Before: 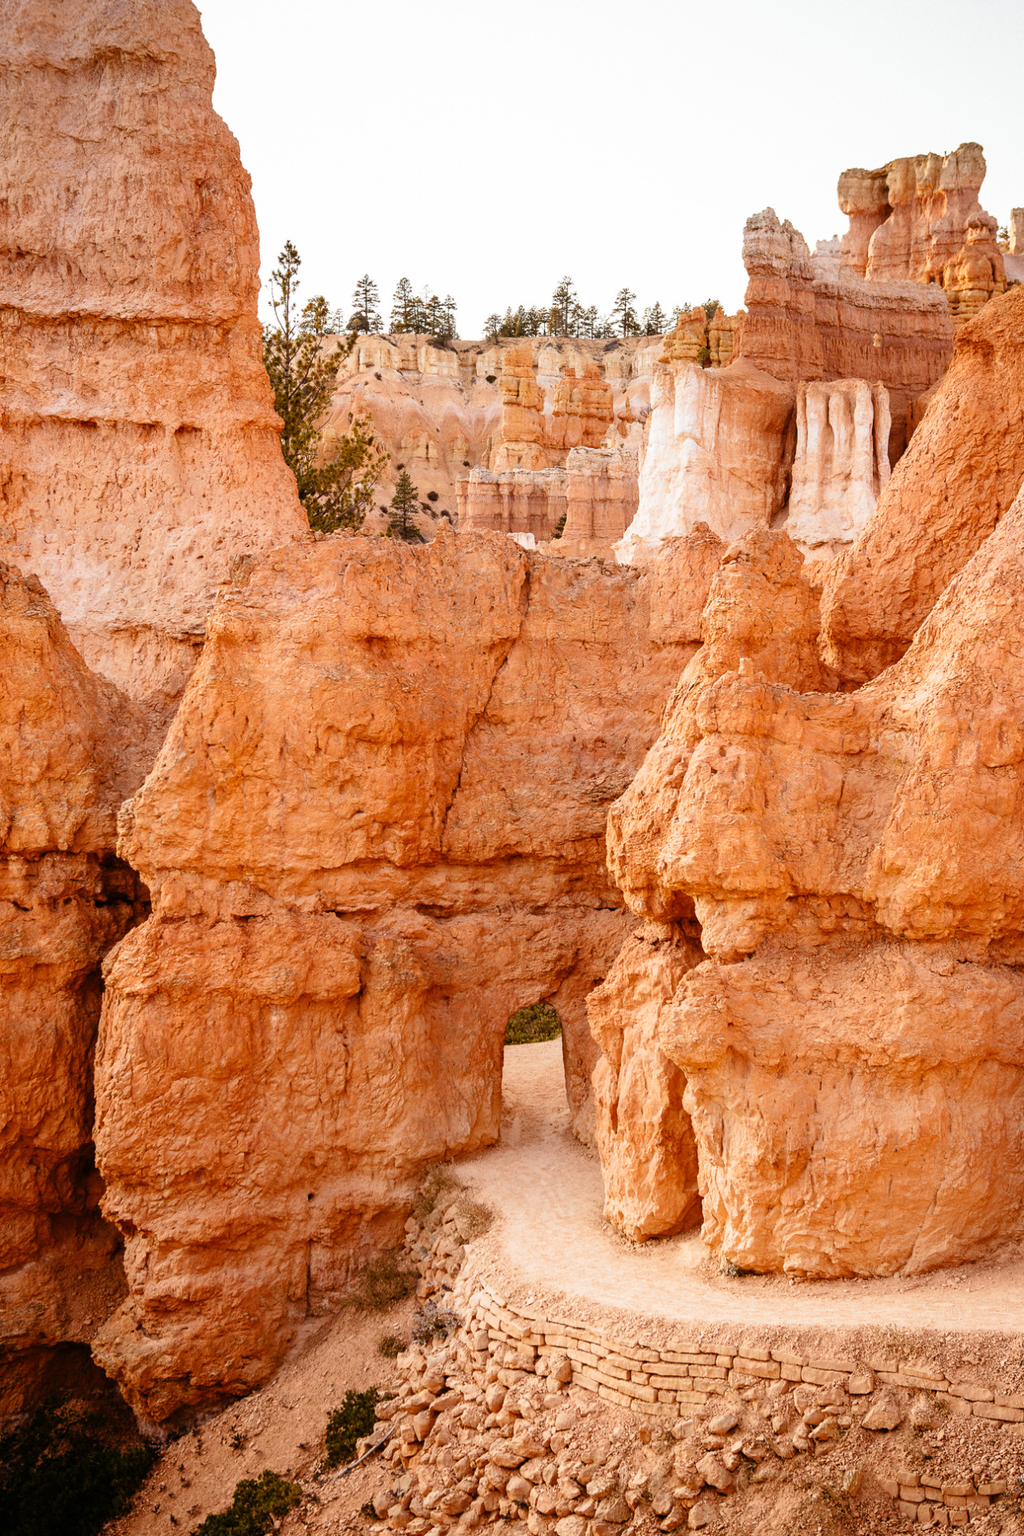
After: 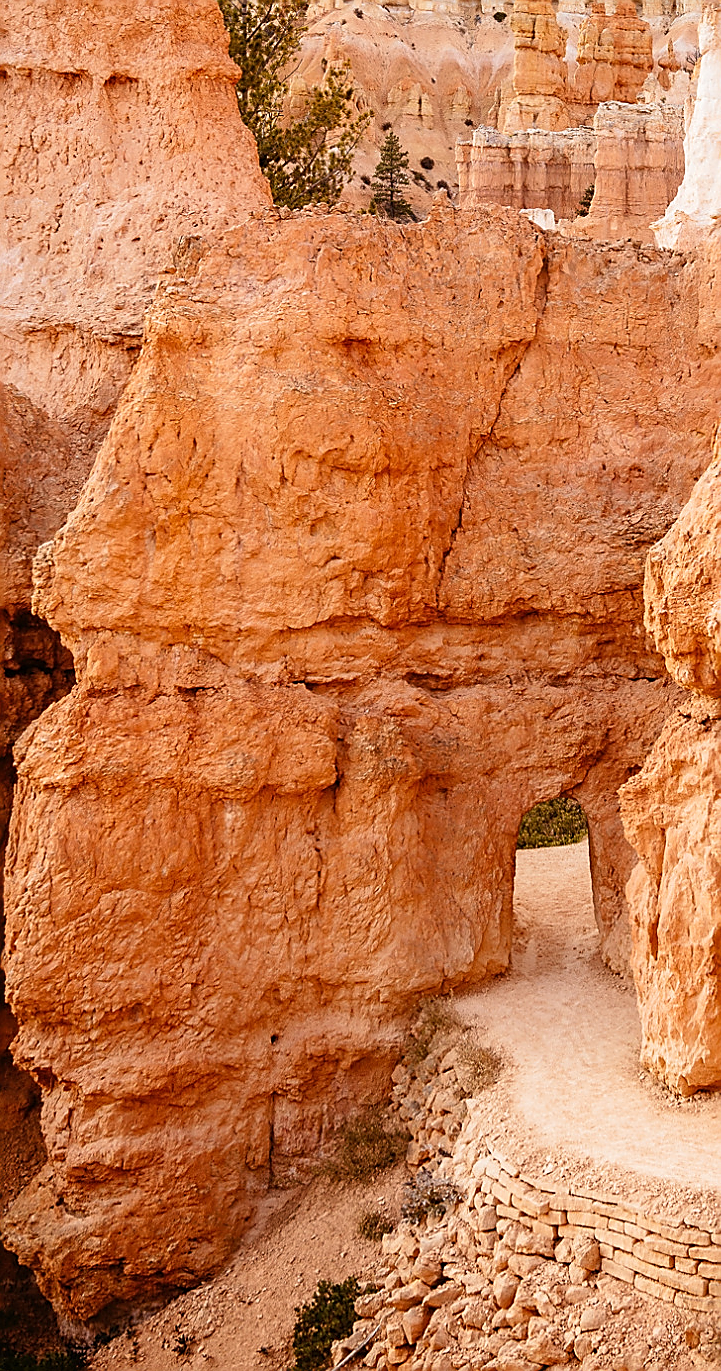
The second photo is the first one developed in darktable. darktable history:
crop: left 8.966%, top 23.852%, right 34.699%, bottom 4.703%
sharpen: radius 1.4, amount 1.25, threshold 0.7
